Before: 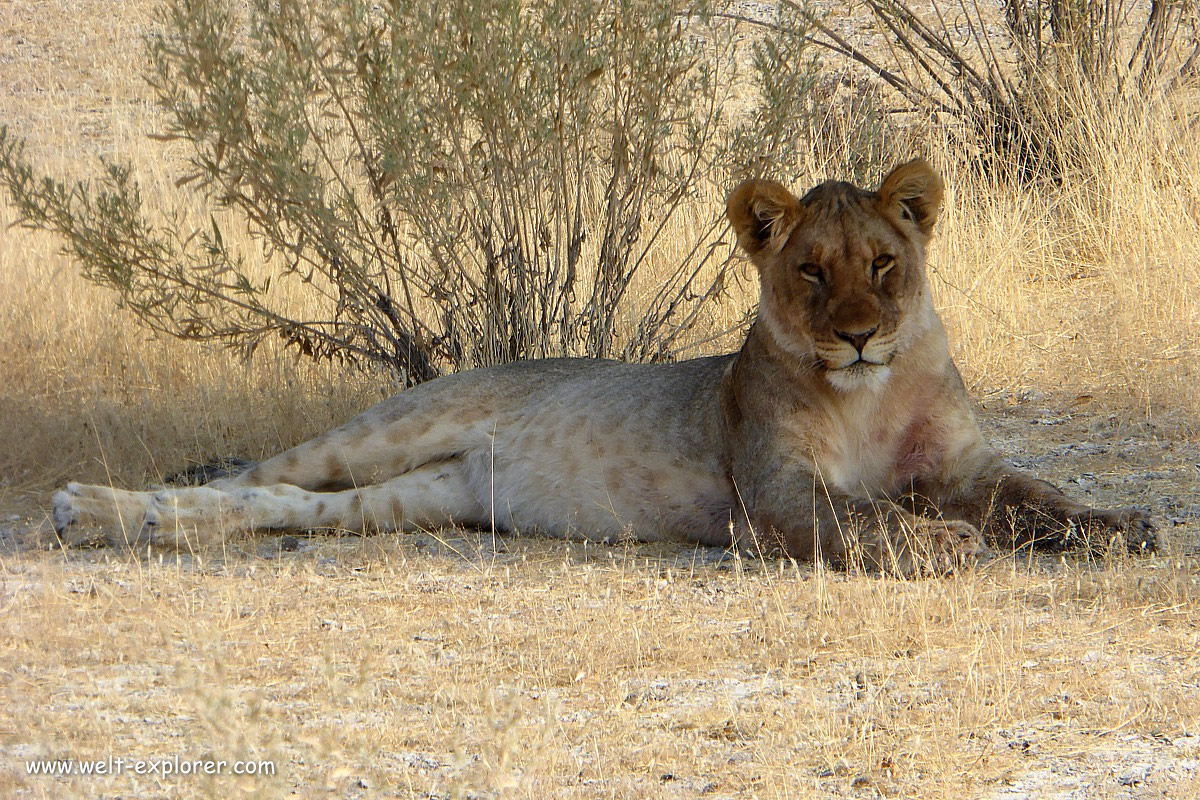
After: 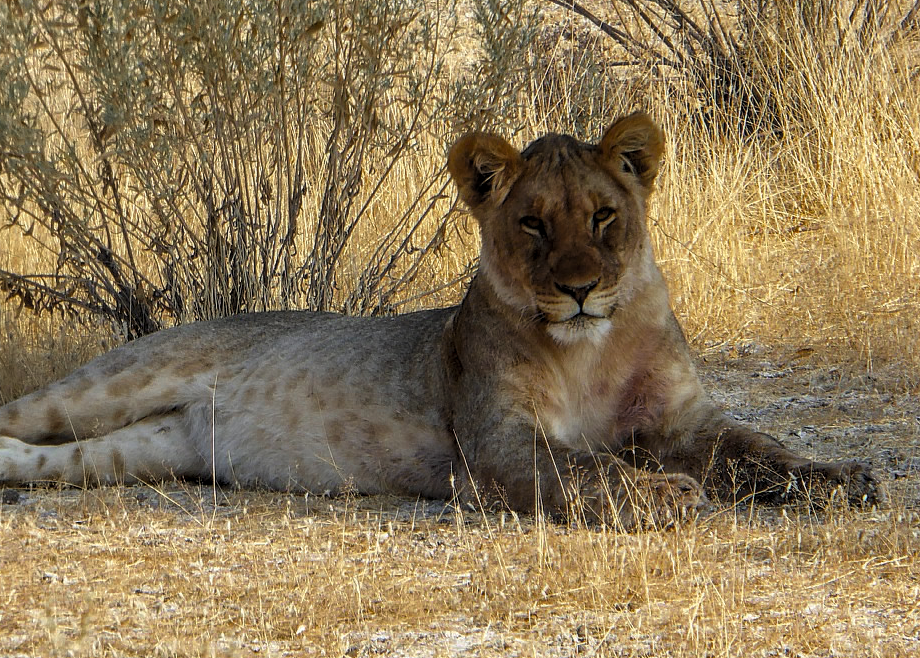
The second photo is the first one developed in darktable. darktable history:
local contrast: on, module defaults
shadows and highlights: radius 125.92, shadows 30.32, highlights -31.13, low approximation 0.01, soften with gaussian
exposure: compensate highlight preservation false
color zones: curves: ch0 [(0.11, 0.396) (0.195, 0.36) (0.25, 0.5) (0.303, 0.412) (0.357, 0.544) (0.75, 0.5) (0.967, 0.328)]; ch1 [(0, 0.468) (0.112, 0.512) (0.202, 0.6) (0.25, 0.5) (0.307, 0.352) (0.357, 0.544) (0.75, 0.5) (0.963, 0.524)]
crop: left 23.28%, top 5.888%, bottom 11.814%
contrast brightness saturation: contrast -0.27
levels: levels [0.129, 0.519, 0.867]
